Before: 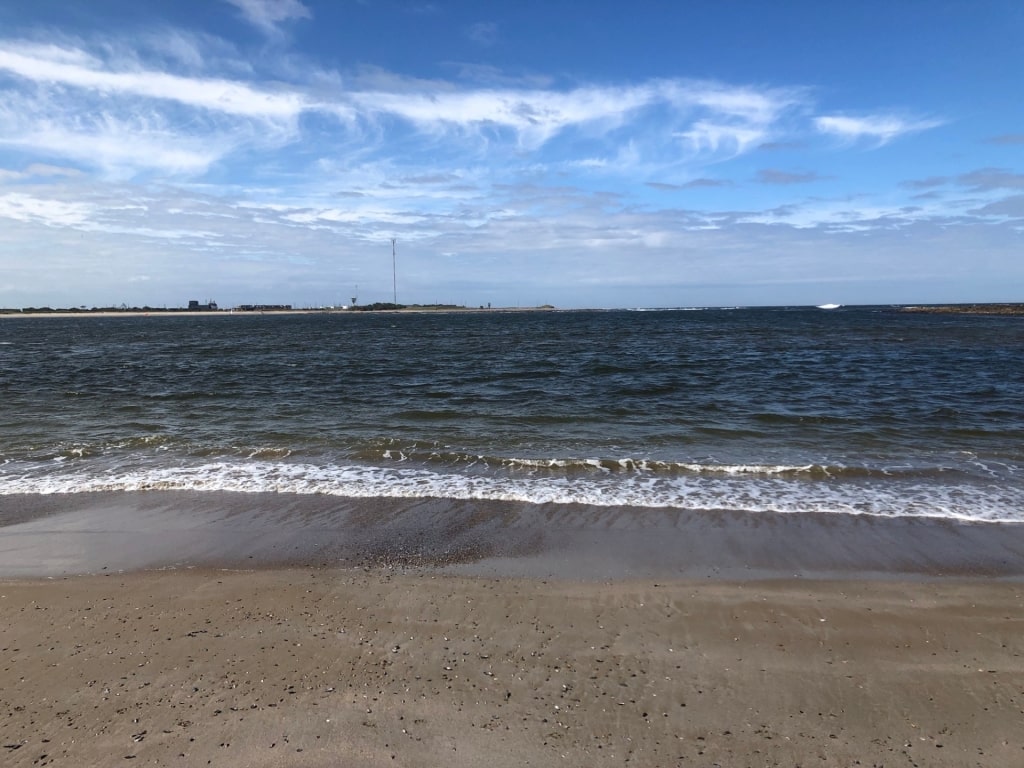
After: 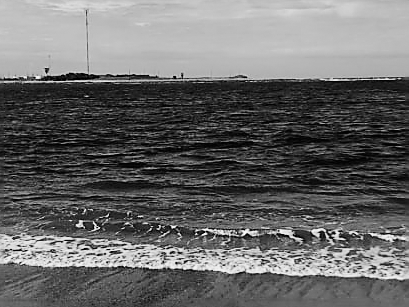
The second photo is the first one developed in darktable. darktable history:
crop: left 30%, top 30%, right 30%, bottom 30%
monochrome: on, module defaults
contrast brightness saturation: contrast 0.08, saturation 0.2
color calibration: illuminant as shot in camera, x 0.358, y 0.373, temperature 4628.91 K
sharpen: radius 1.4, amount 1.25, threshold 0.7
rgb levels: mode RGB, independent channels, levels [[0, 0.474, 1], [0, 0.5, 1], [0, 0.5, 1]]
filmic rgb: hardness 4.17, contrast 1.364, color science v6 (2022)
grain: coarseness 0.81 ISO, strength 1.34%, mid-tones bias 0%
